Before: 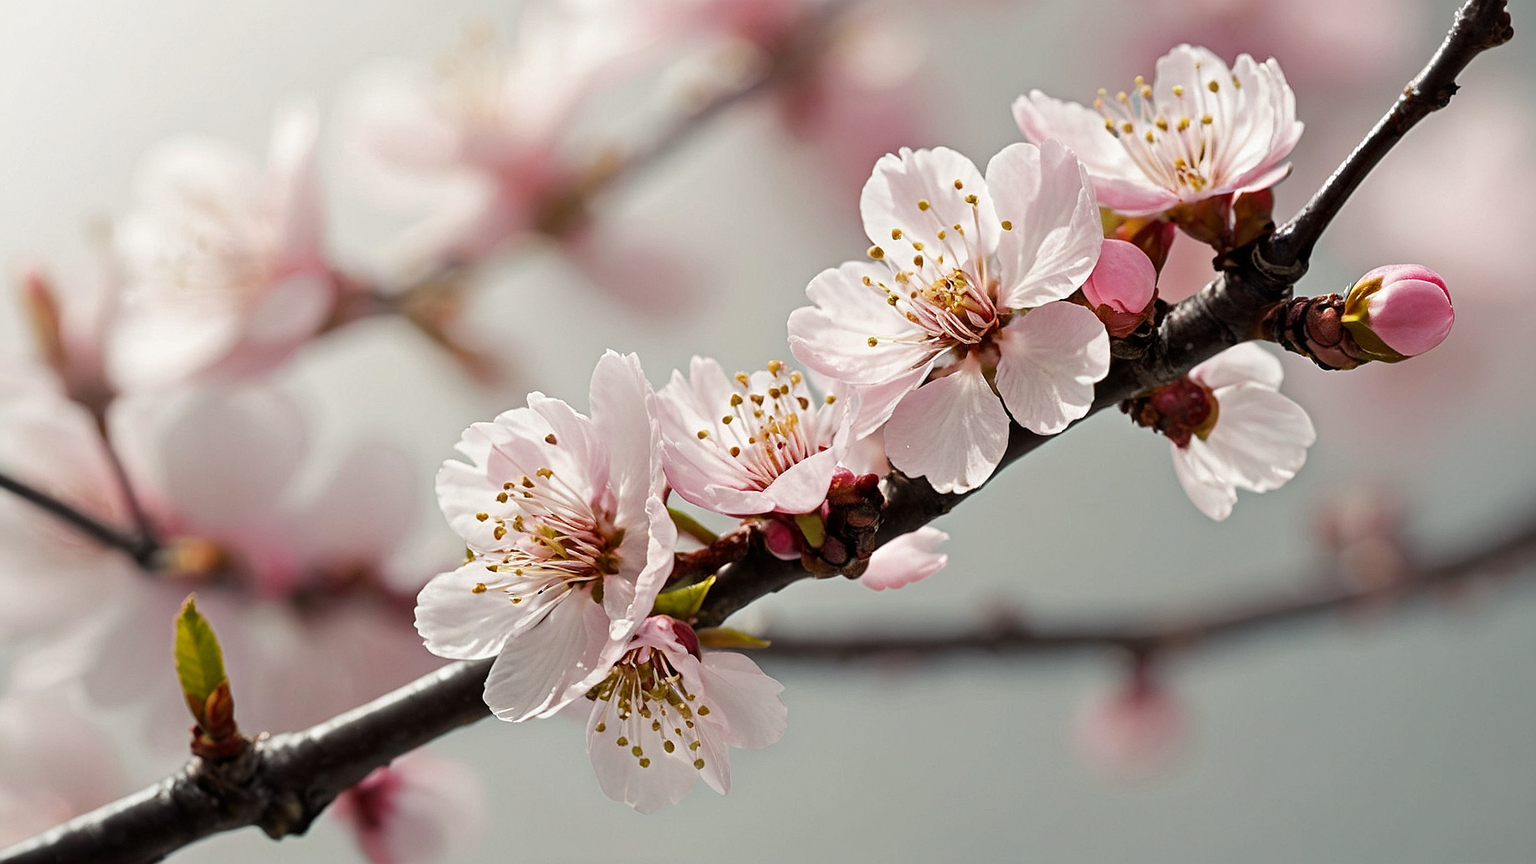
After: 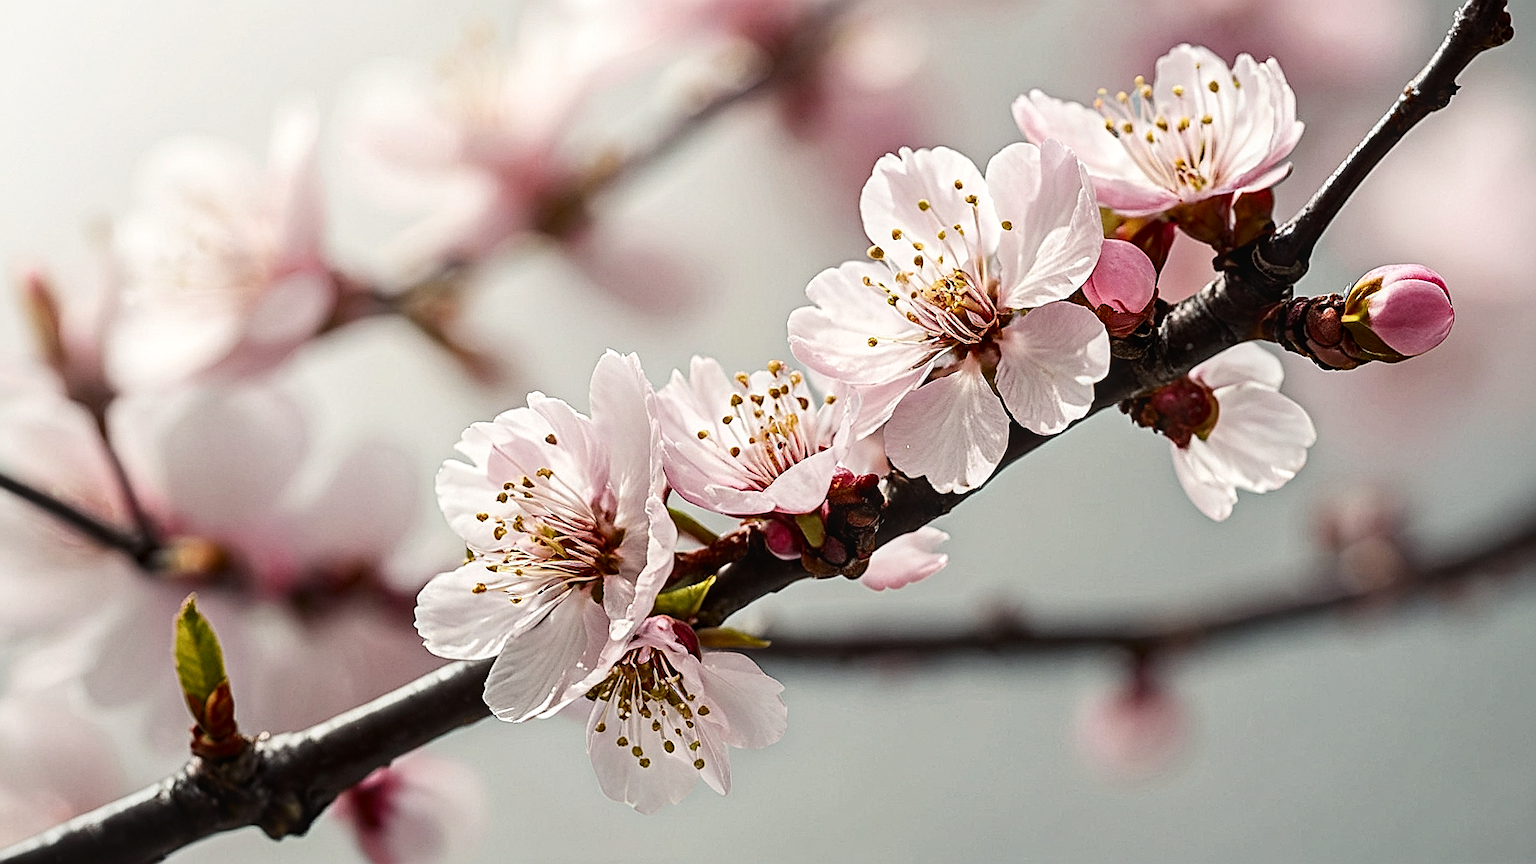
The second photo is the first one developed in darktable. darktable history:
contrast brightness saturation: contrast 0.22
sharpen: on, module defaults
local contrast: on, module defaults
